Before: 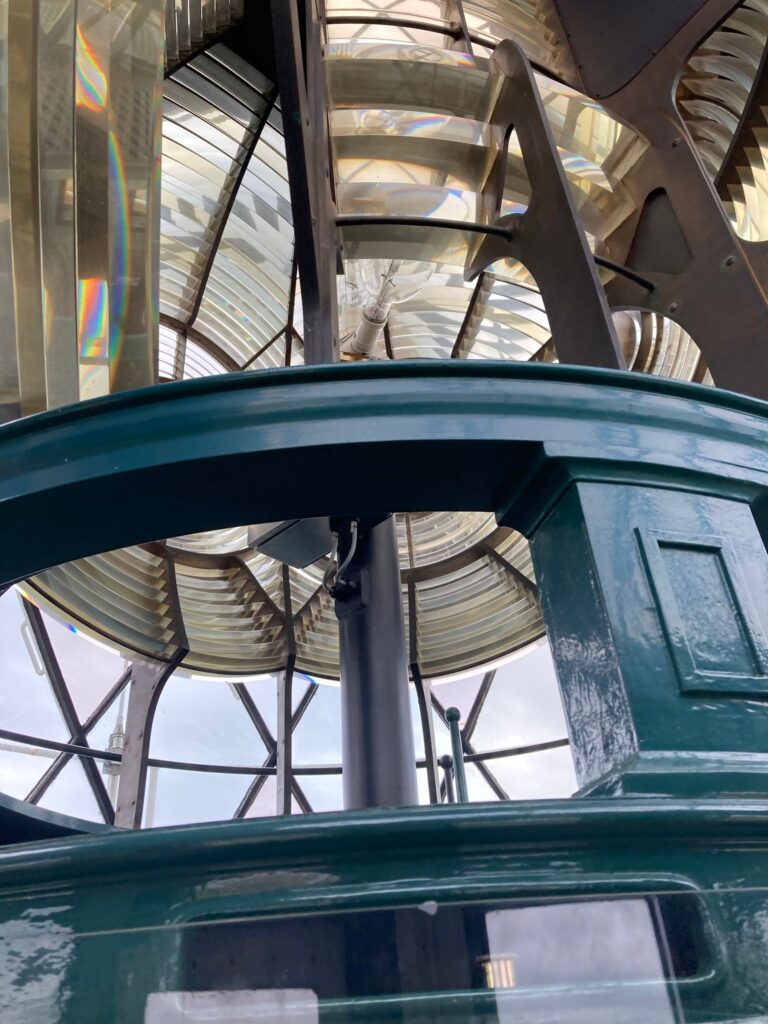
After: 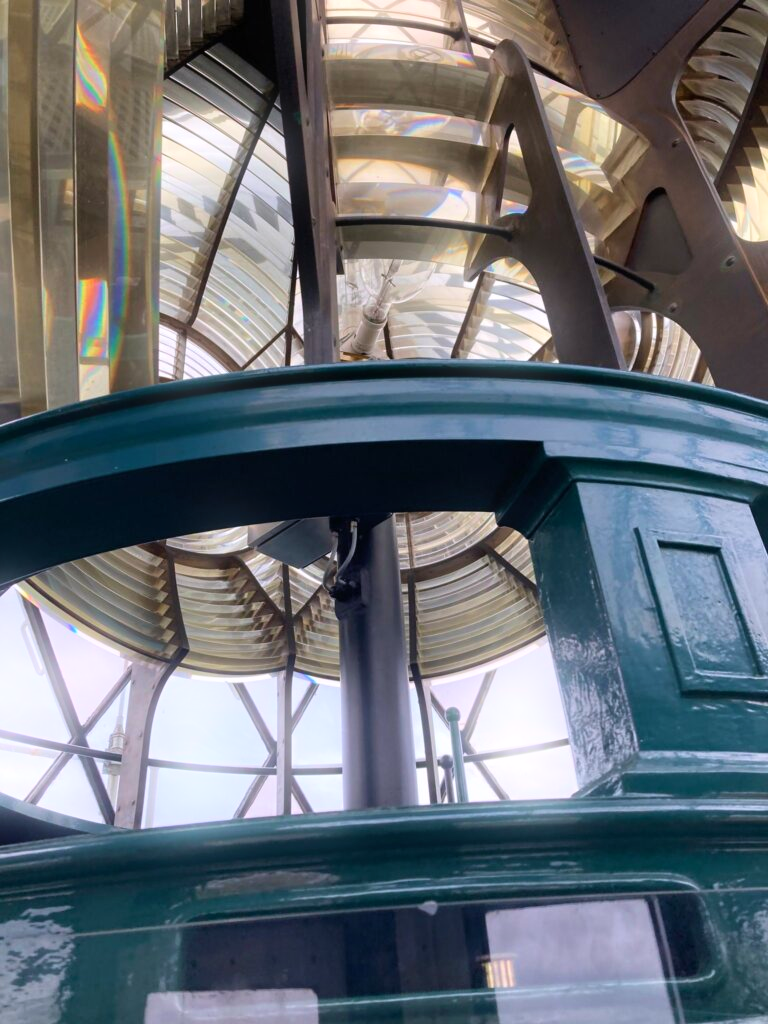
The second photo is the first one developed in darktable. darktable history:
bloom: size 5%, threshold 95%, strength 15%
velvia: strength 17%
color calibration: illuminant custom, x 0.348, y 0.366, temperature 4940.58 K
